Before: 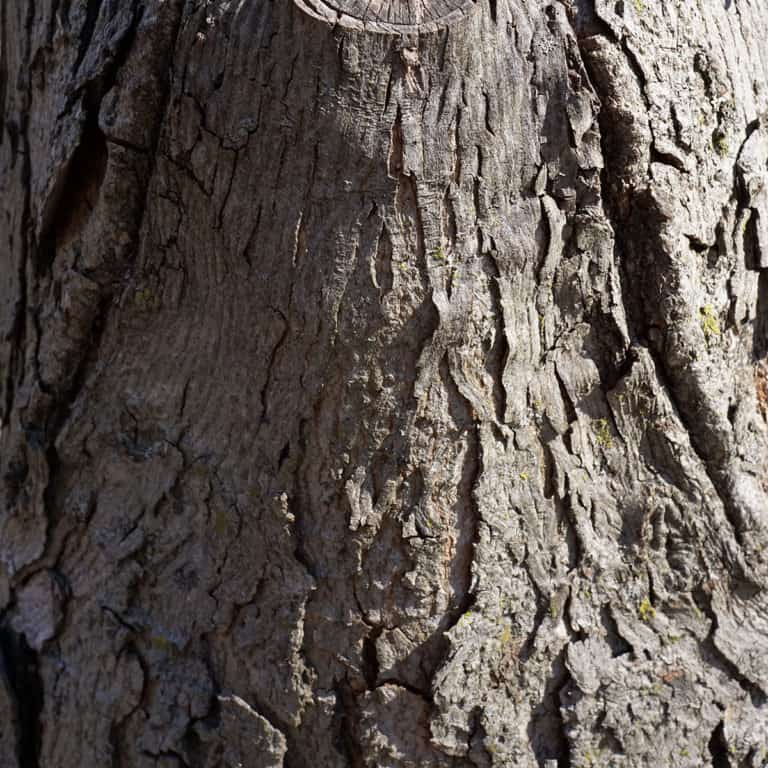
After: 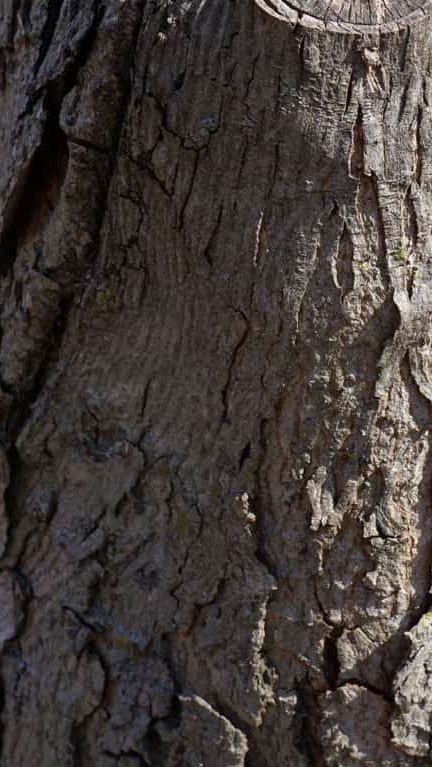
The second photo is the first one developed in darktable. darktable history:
tone equalizer: on, module defaults
crop: left 5.114%, right 38.589%
